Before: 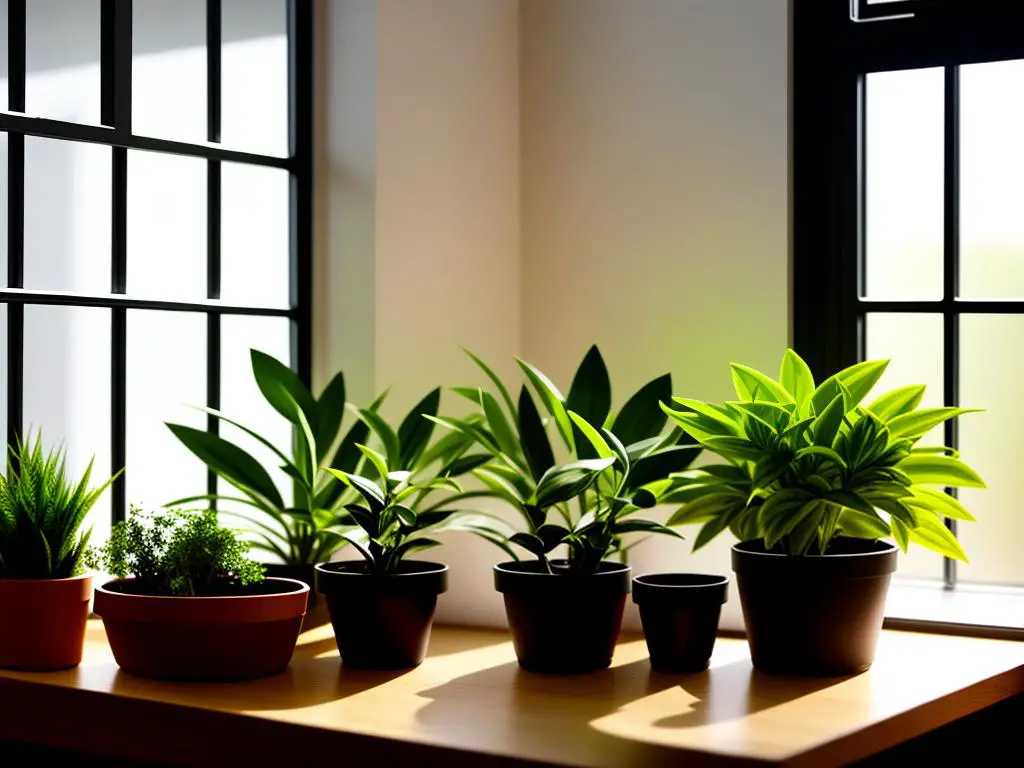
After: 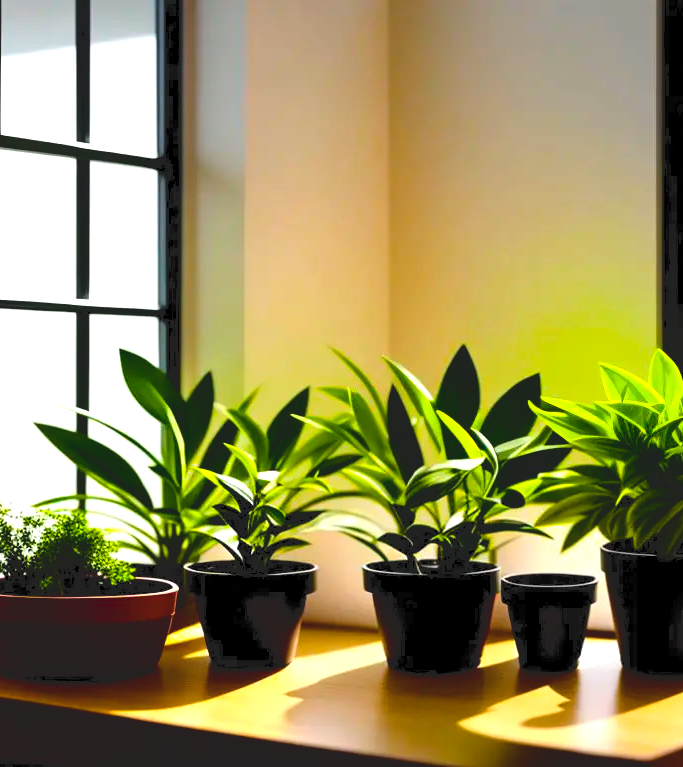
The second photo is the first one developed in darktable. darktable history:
tone curve: curves: ch0 [(0, 0) (0.003, 0.128) (0.011, 0.133) (0.025, 0.133) (0.044, 0.141) (0.069, 0.152) (0.1, 0.169) (0.136, 0.201) (0.177, 0.239) (0.224, 0.294) (0.277, 0.358) (0.335, 0.428) (0.399, 0.488) (0.468, 0.55) (0.543, 0.611) (0.623, 0.678) (0.709, 0.755) (0.801, 0.843) (0.898, 0.91) (1, 1)], color space Lab, independent channels, preserve colors none
color balance rgb: shadows lift › chroma 0.945%, shadows lift › hue 113.47°, highlights gain › luminance 14.966%, linear chroma grading › global chroma 14.972%, perceptual saturation grading › global saturation 19.622%, global vibrance 35.603%, contrast 10.022%
crop and rotate: left 12.808%, right 20.479%
